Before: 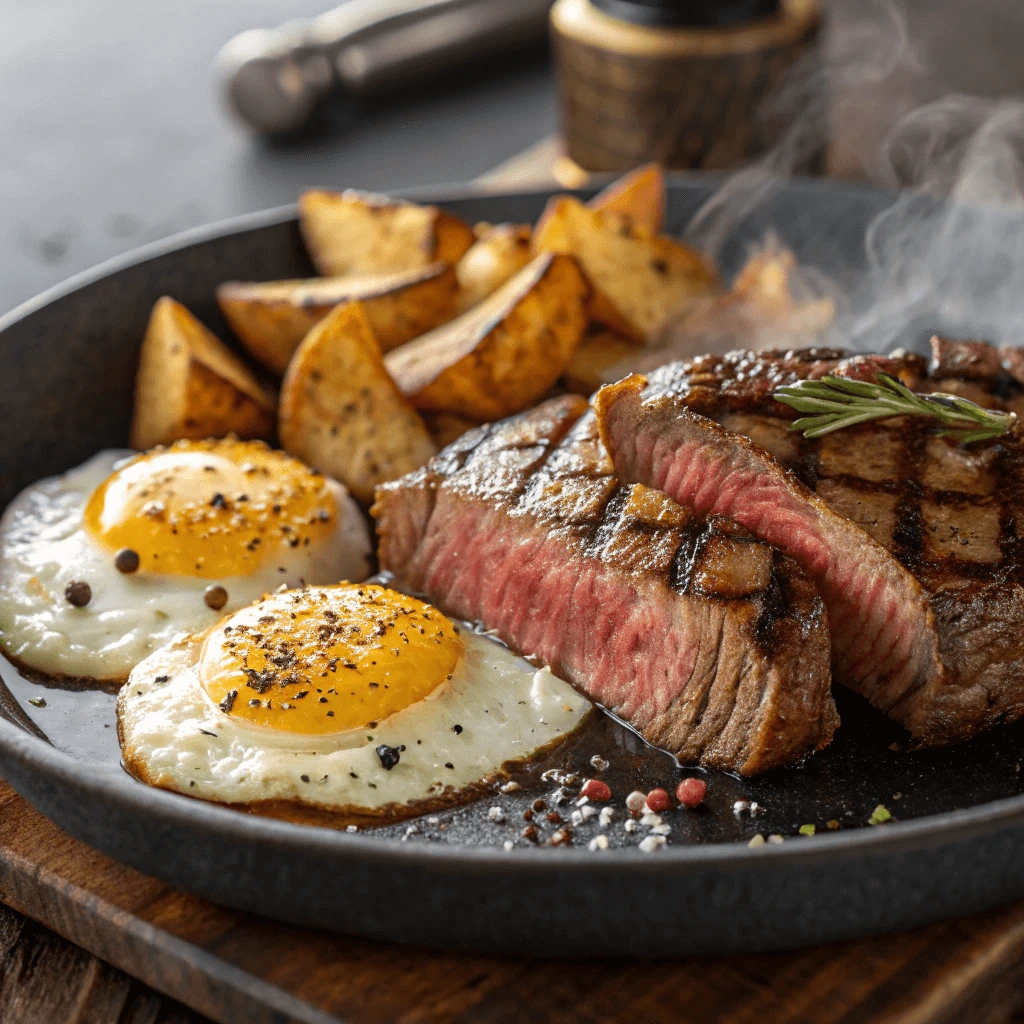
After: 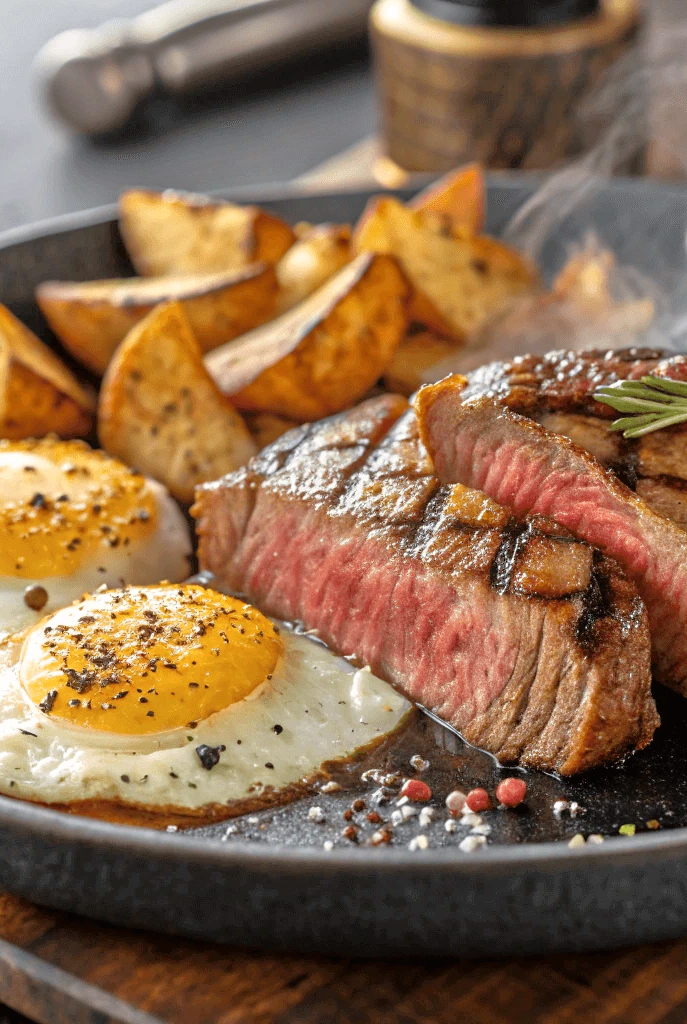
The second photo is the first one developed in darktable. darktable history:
shadows and highlights: shadows -1.3, highlights 38.6
crop and rotate: left 17.608%, right 15.302%
tone equalizer: -7 EV 0.164 EV, -6 EV 0.608 EV, -5 EV 1.16 EV, -4 EV 1.3 EV, -3 EV 1.14 EV, -2 EV 0.6 EV, -1 EV 0.163 EV
